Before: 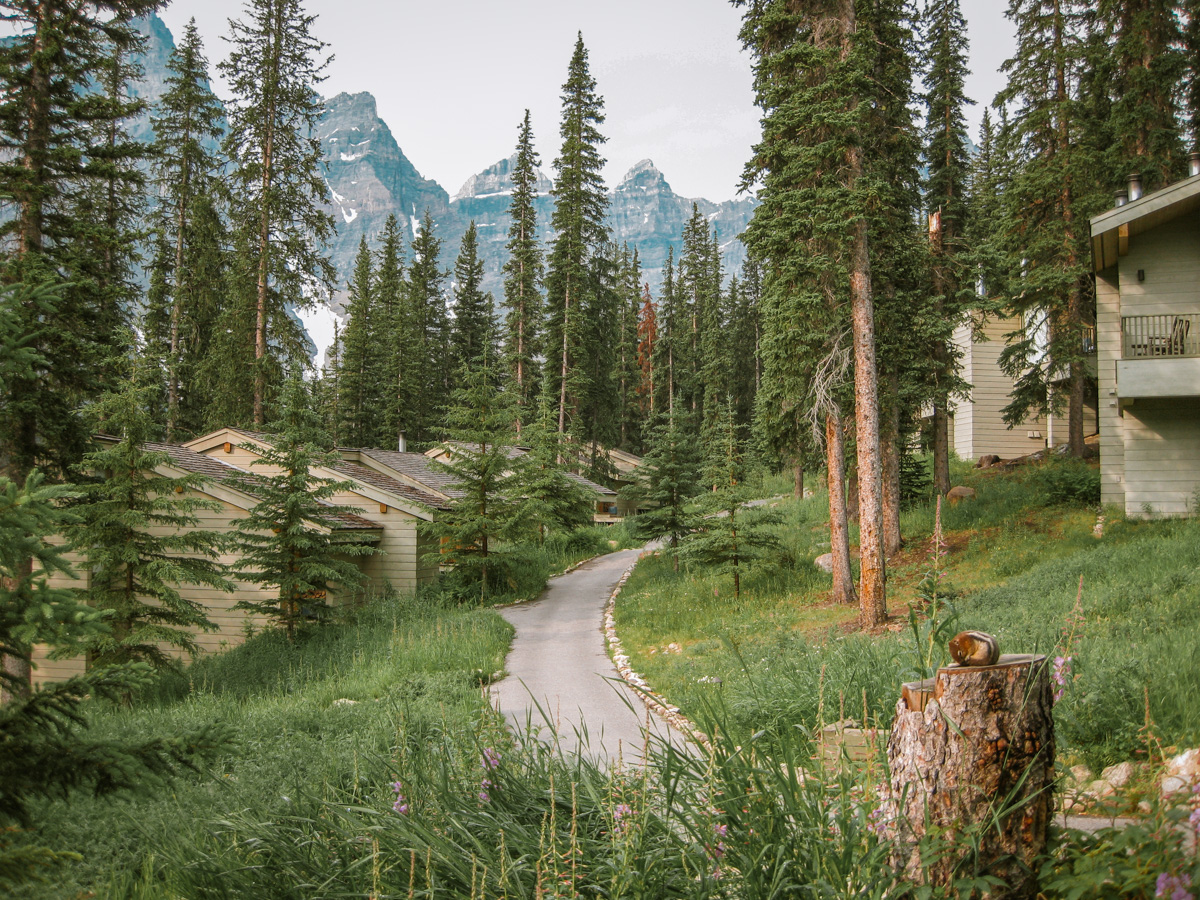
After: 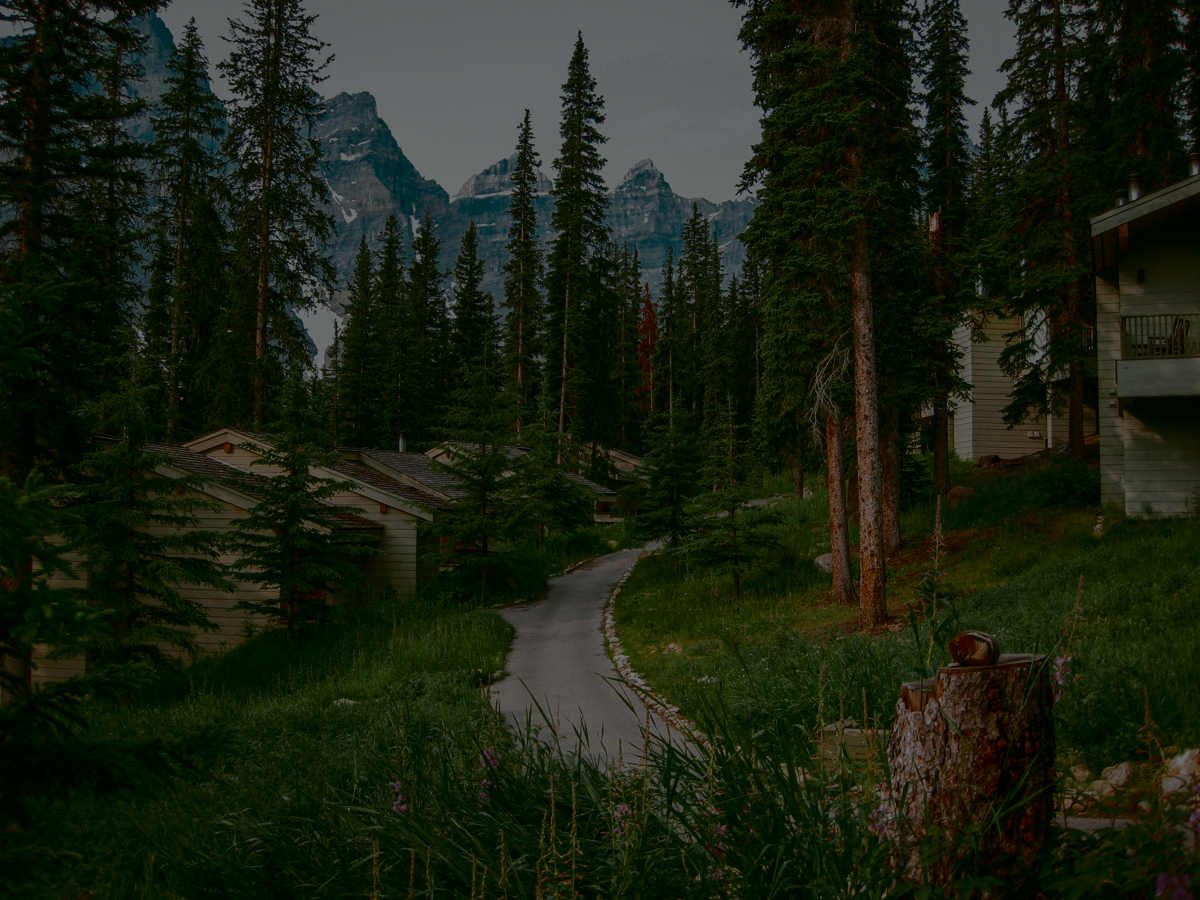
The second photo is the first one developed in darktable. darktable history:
white balance: red 1, blue 1
exposure: exposure -2.446 EV, compensate highlight preservation false
tone curve: curves: ch0 [(0, 0) (0.181, 0.087) (0.498, 0.485) (0.78, 0.742) (0.993, 0.954)]; ch1 [(0, 0) (0.311, 0.149) (0.395, 0.349) (0.488, 0.477) (0.612, 0.641) (1, 1)]; ch2 [(0, 0) (0.5, 0.5) (0.638, 0.667) (1, 1)], color space Lab, independent channels, preserve colors none
